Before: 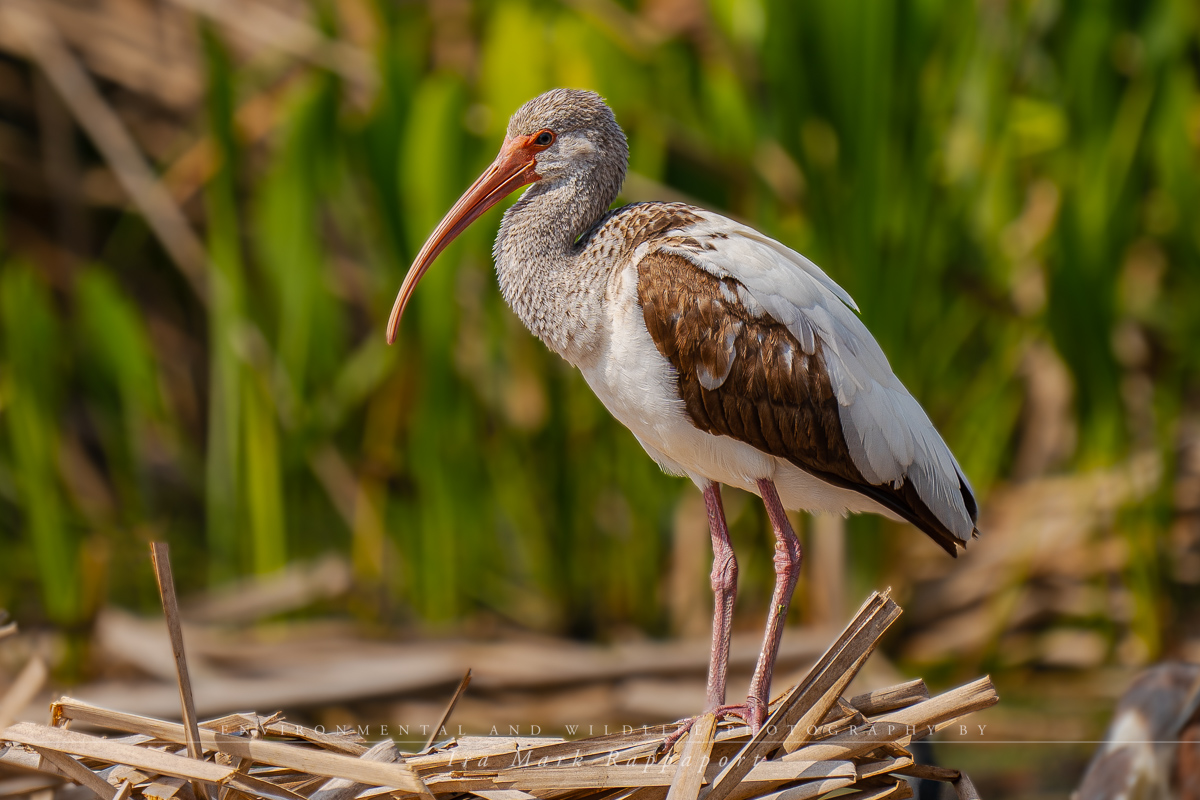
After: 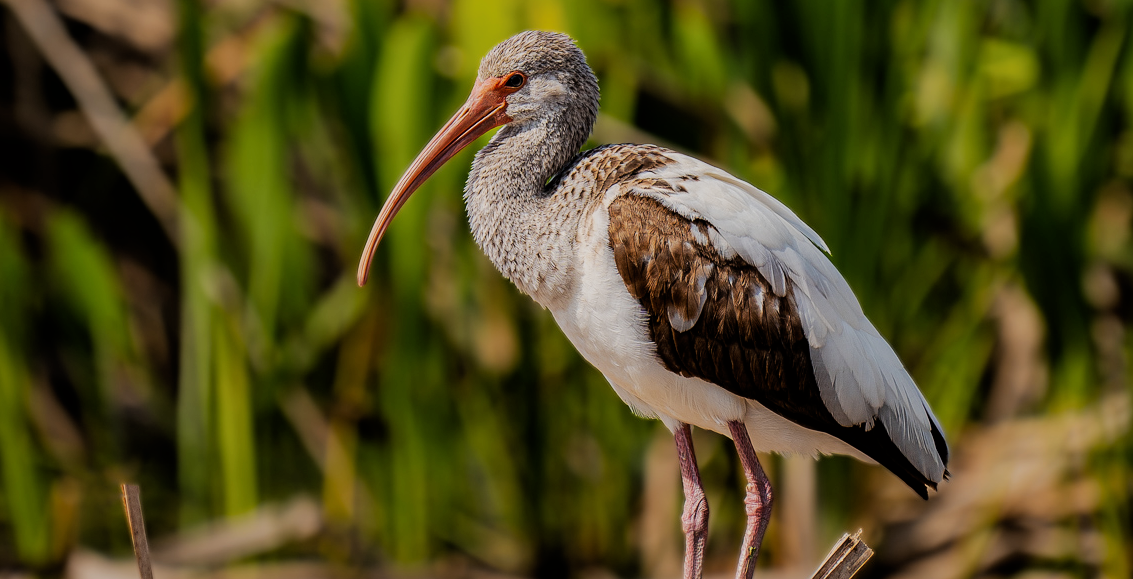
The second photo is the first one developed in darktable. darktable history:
filmic rgb: black relative exposure -5.03 EV, white relative exposure 3.97 EV, hardness 2.87, contrast 1.196
crop: left 2.458%, top 7.357%, right 3.082%, bottom 20.199%
